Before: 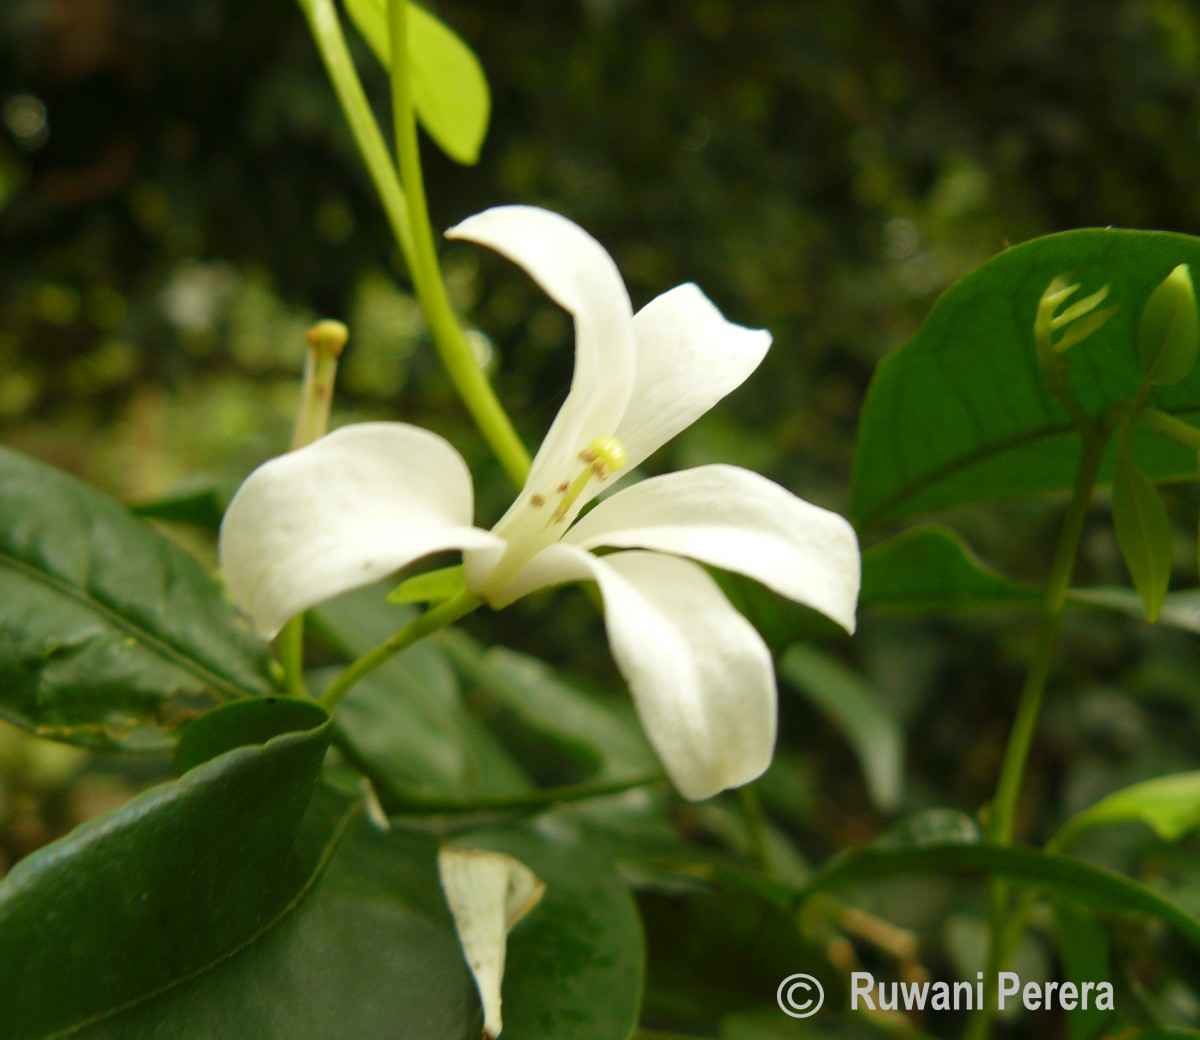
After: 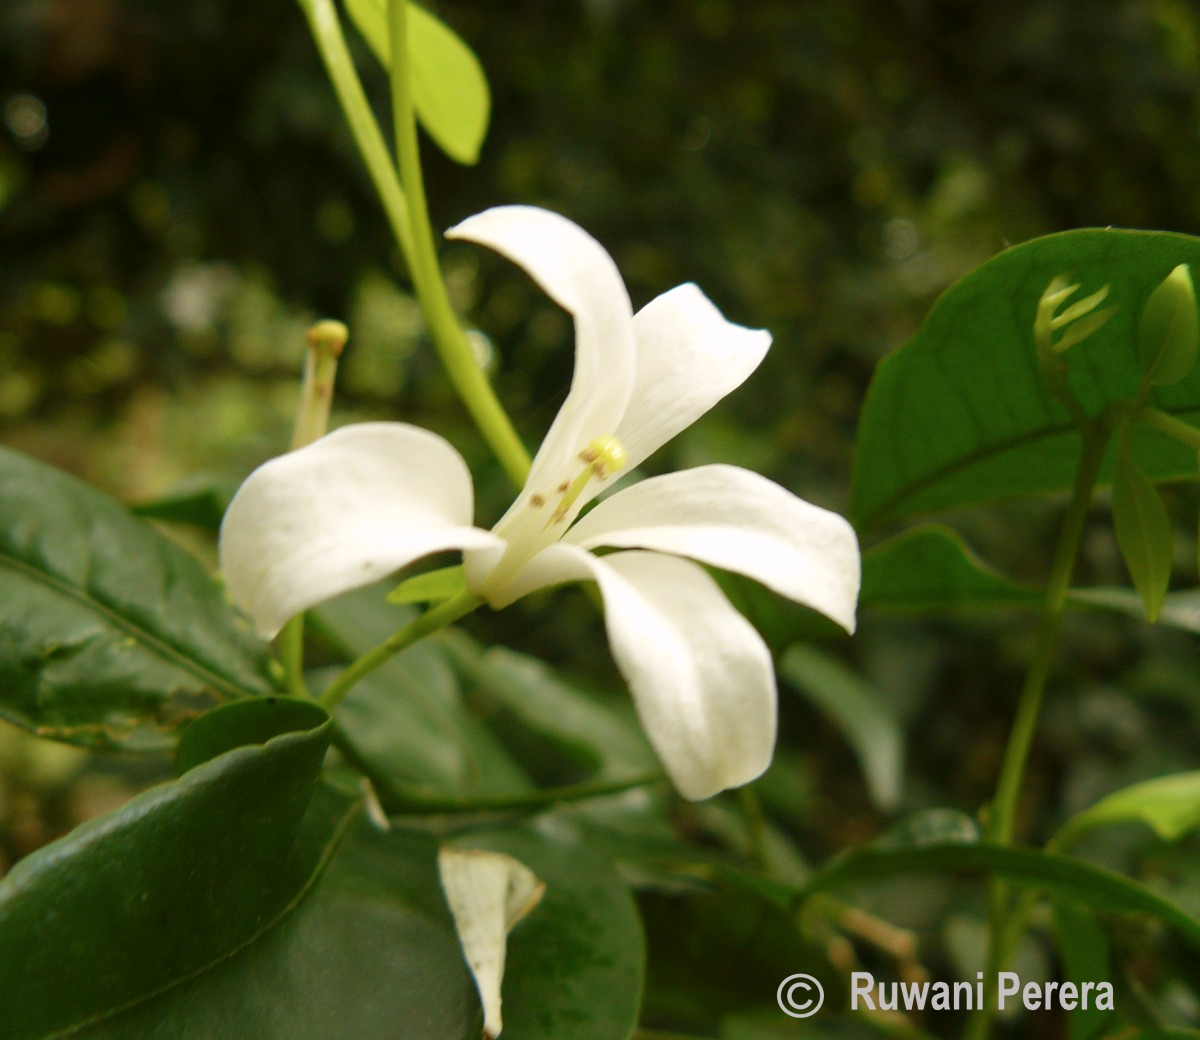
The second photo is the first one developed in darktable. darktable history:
color correction: highlights a* 3.15, highlights b* -1.28, shadows a* -0.063, shadows b* 2.62, saturation 0.978
contrast brightness saturation: saturation -0.053
